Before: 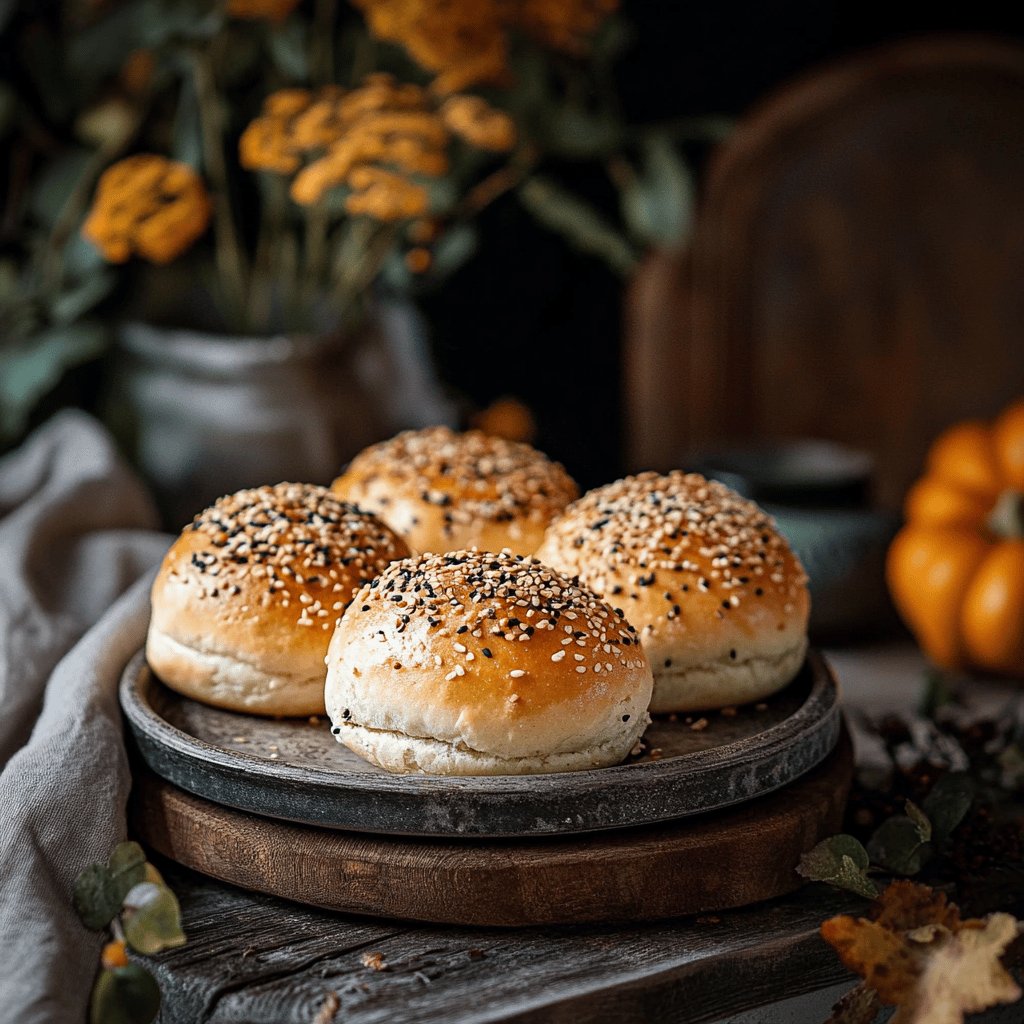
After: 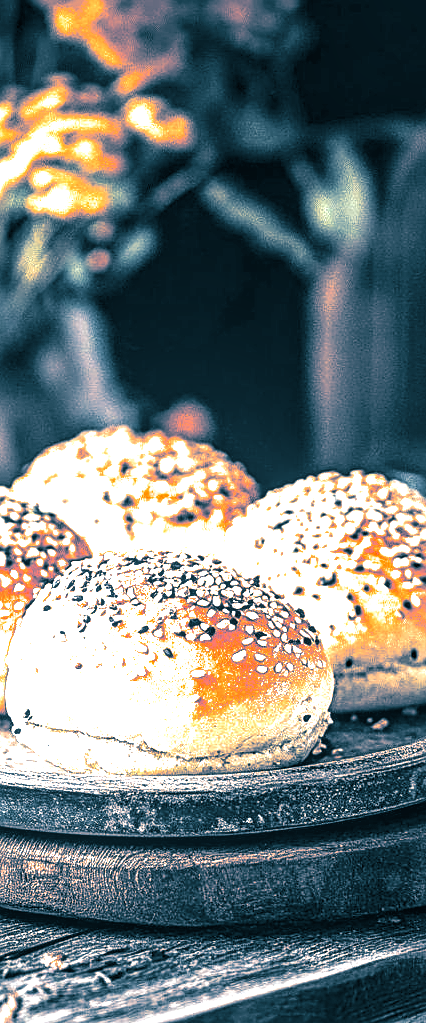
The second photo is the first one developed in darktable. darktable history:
split-toning: shadows › hue 212.4°, balance -70
color balance: lift [1.001, 0.997, 0.99, 1.01], gamma [1.007, 1, 0.975, 1.025], gain [1, 1.065, 1.052, 0.935], contrast 13.25%
crop: left 31.229%, right 27.105%
local contrast: detail 142%
tone equalizer: on, module defaults
sharpen: on, module defaults
exposure: black level correction 0, exposure 1.975 EV, compensate exposure bias true, compensate highlight preservation false
